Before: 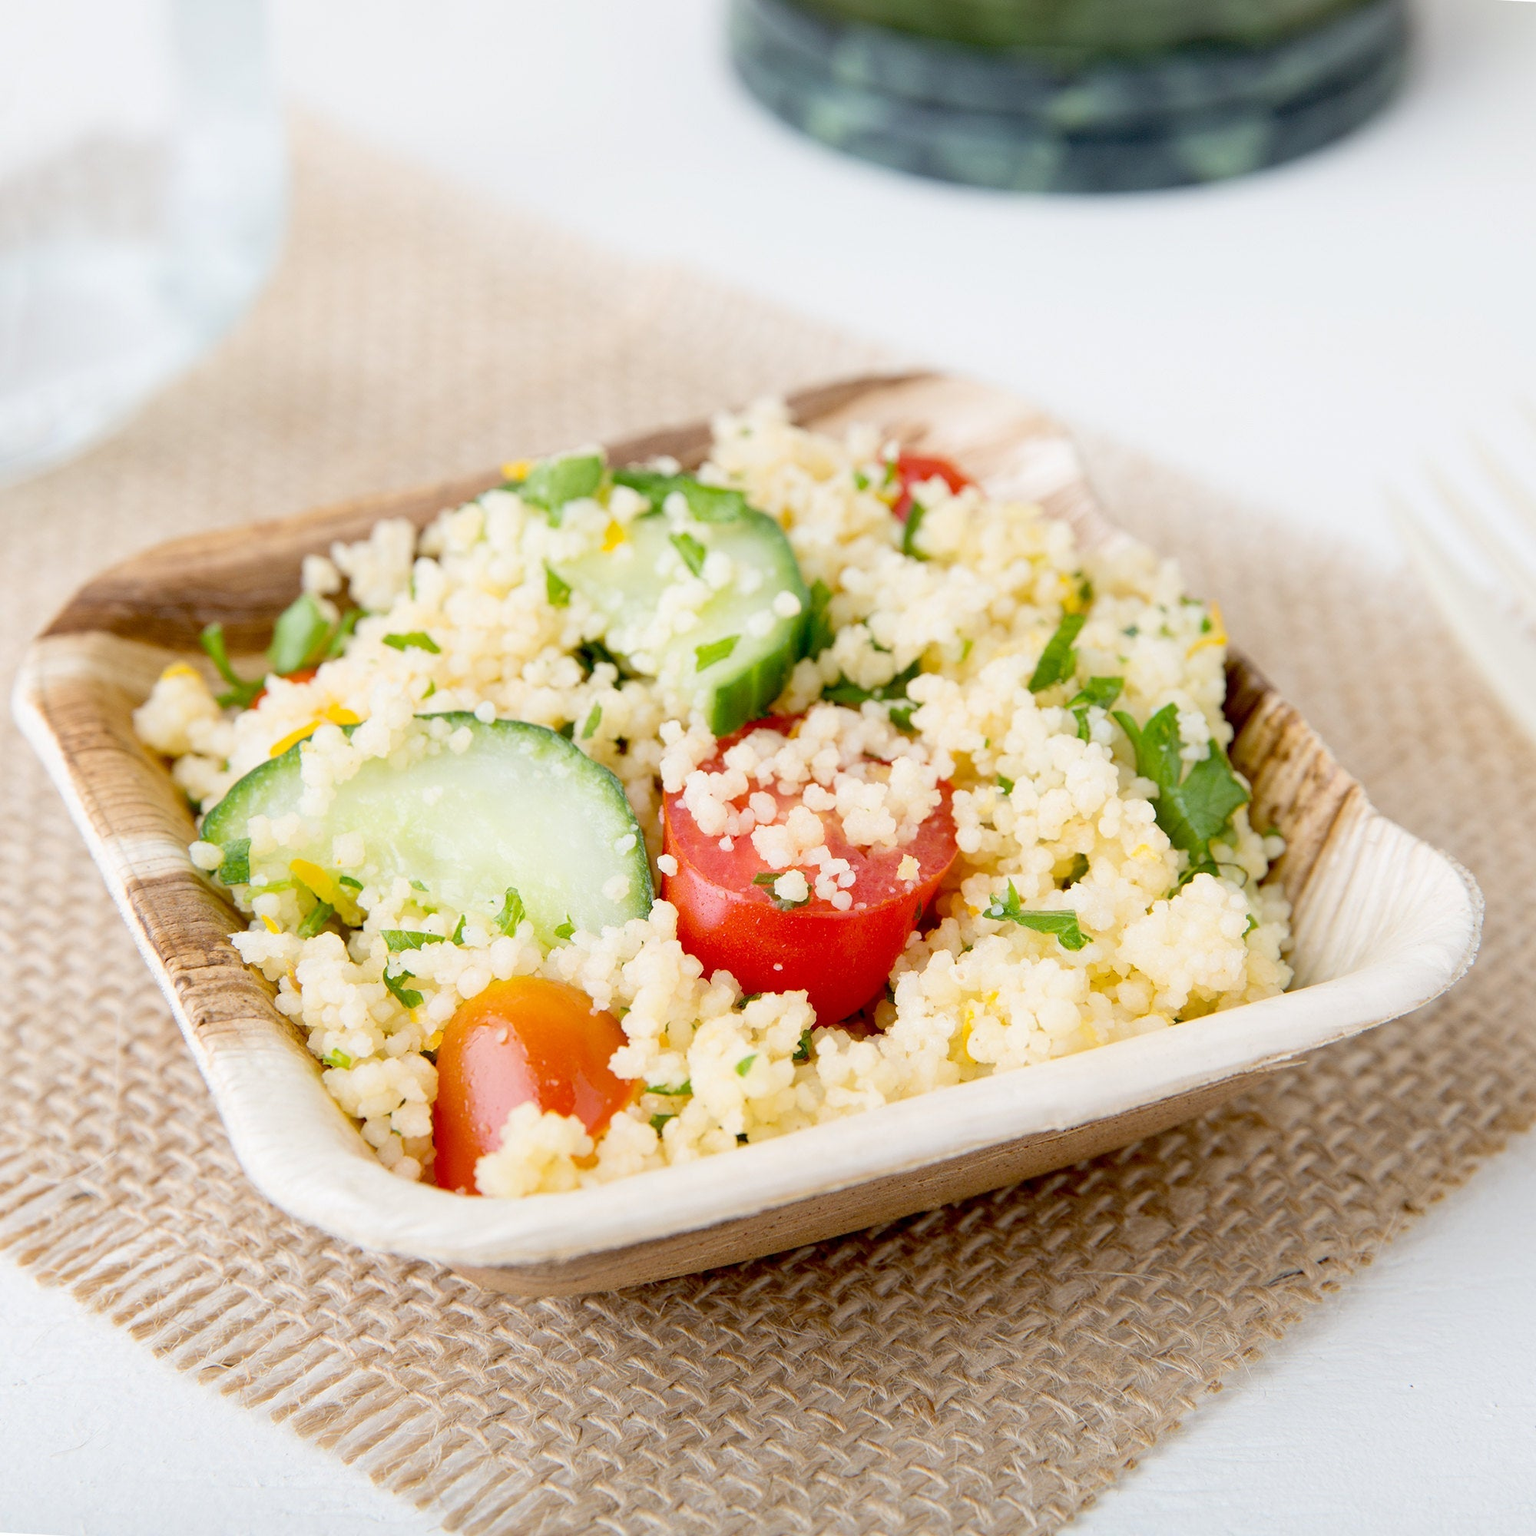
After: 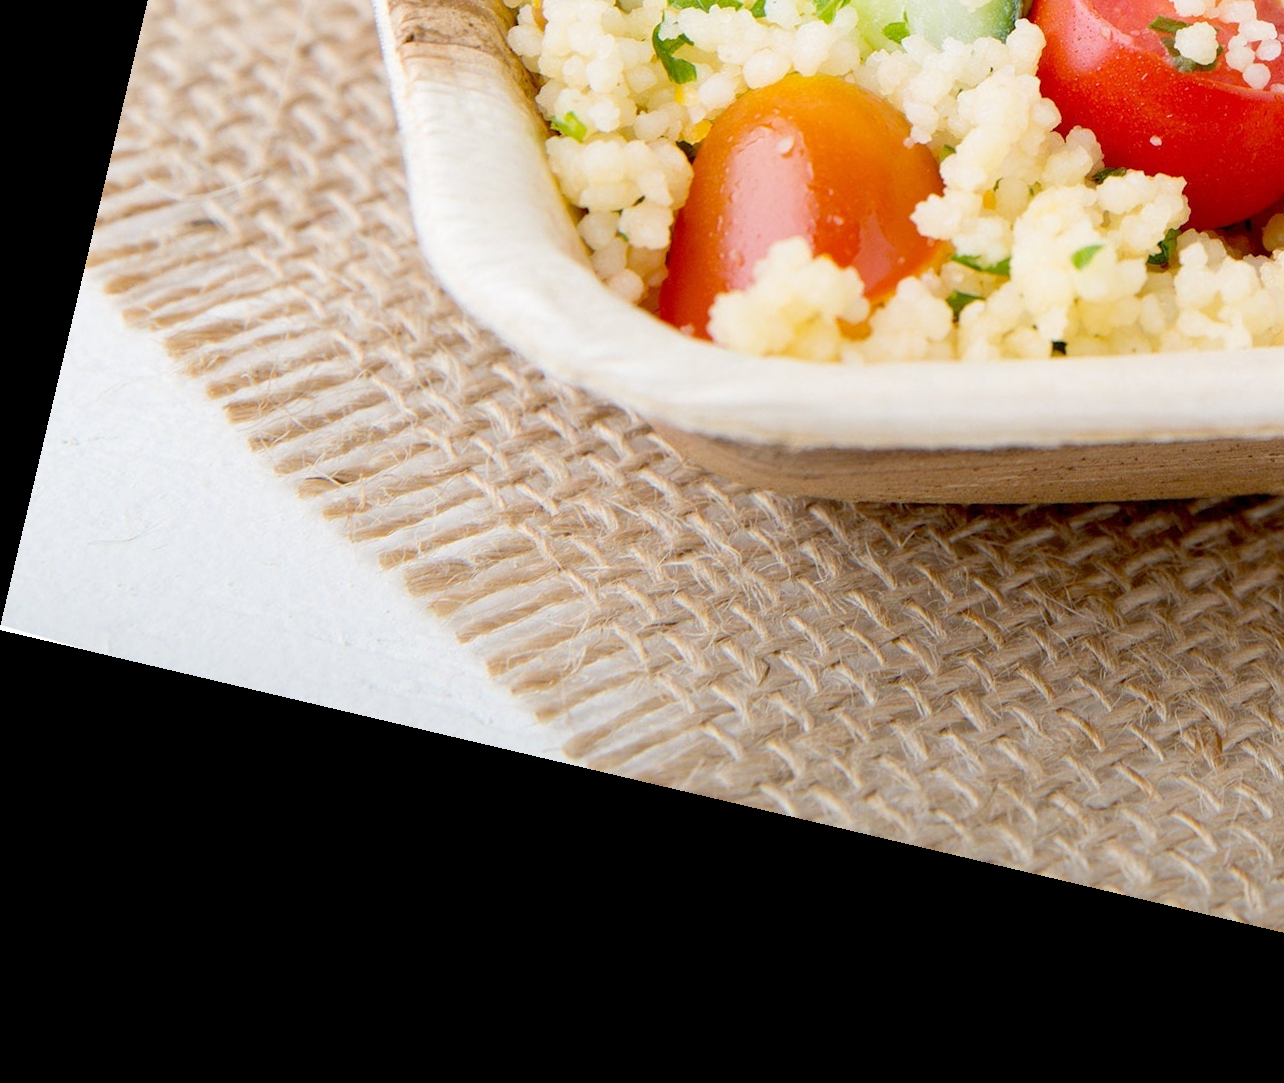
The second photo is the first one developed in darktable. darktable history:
crop and rotate: top 54.778%, right 46.61%, bottom 0.159%
rotate and perspective: rotation 13.27°, automatic cropping off
